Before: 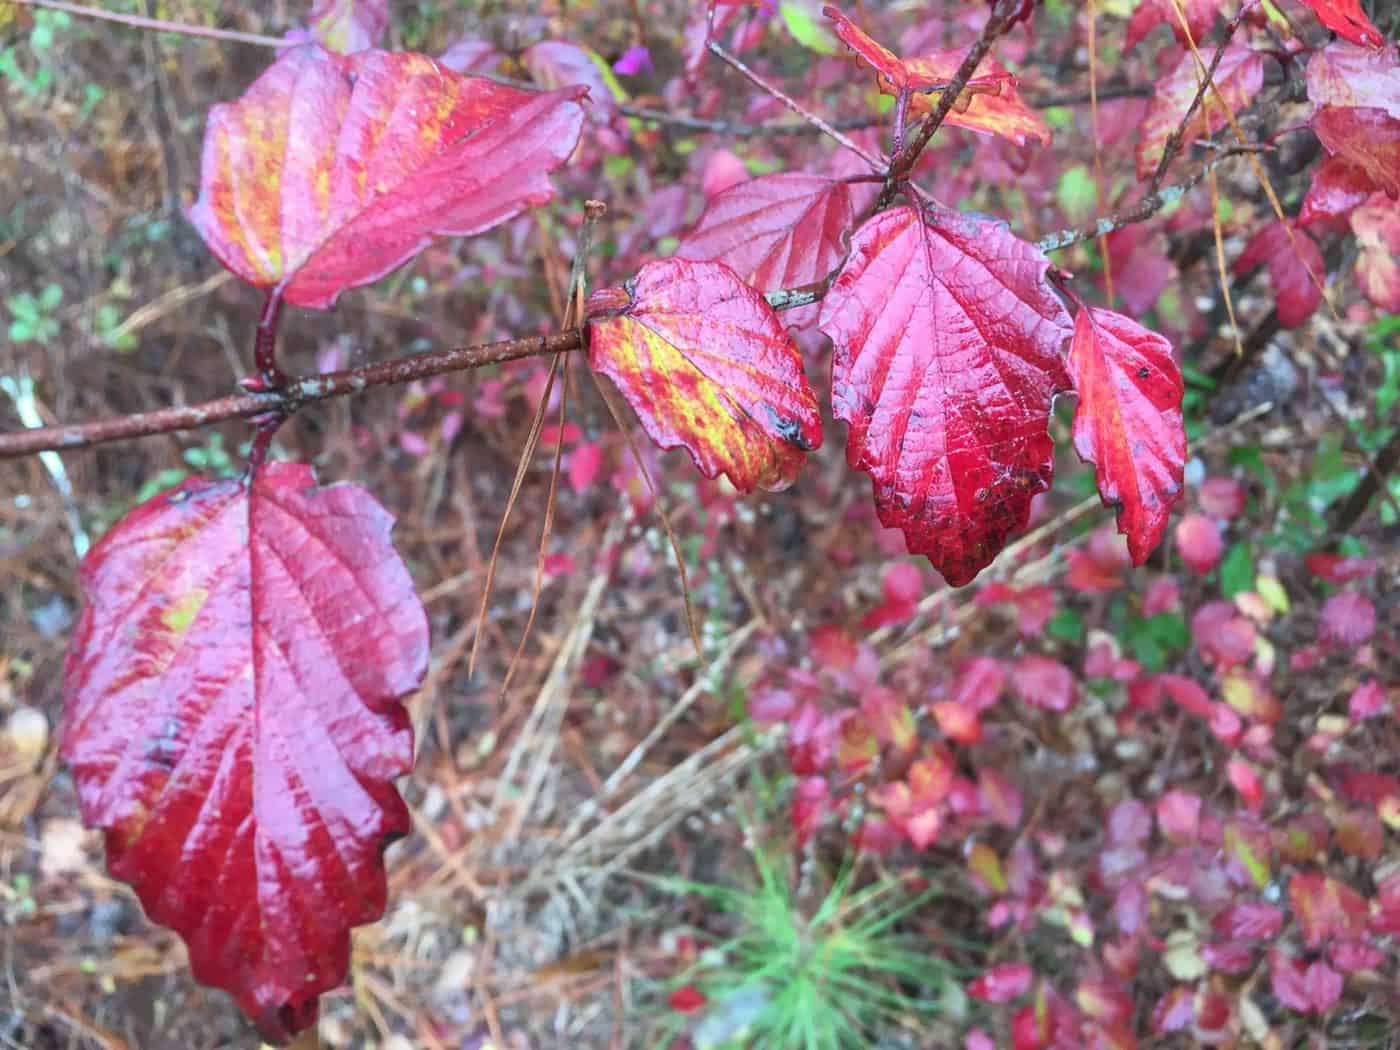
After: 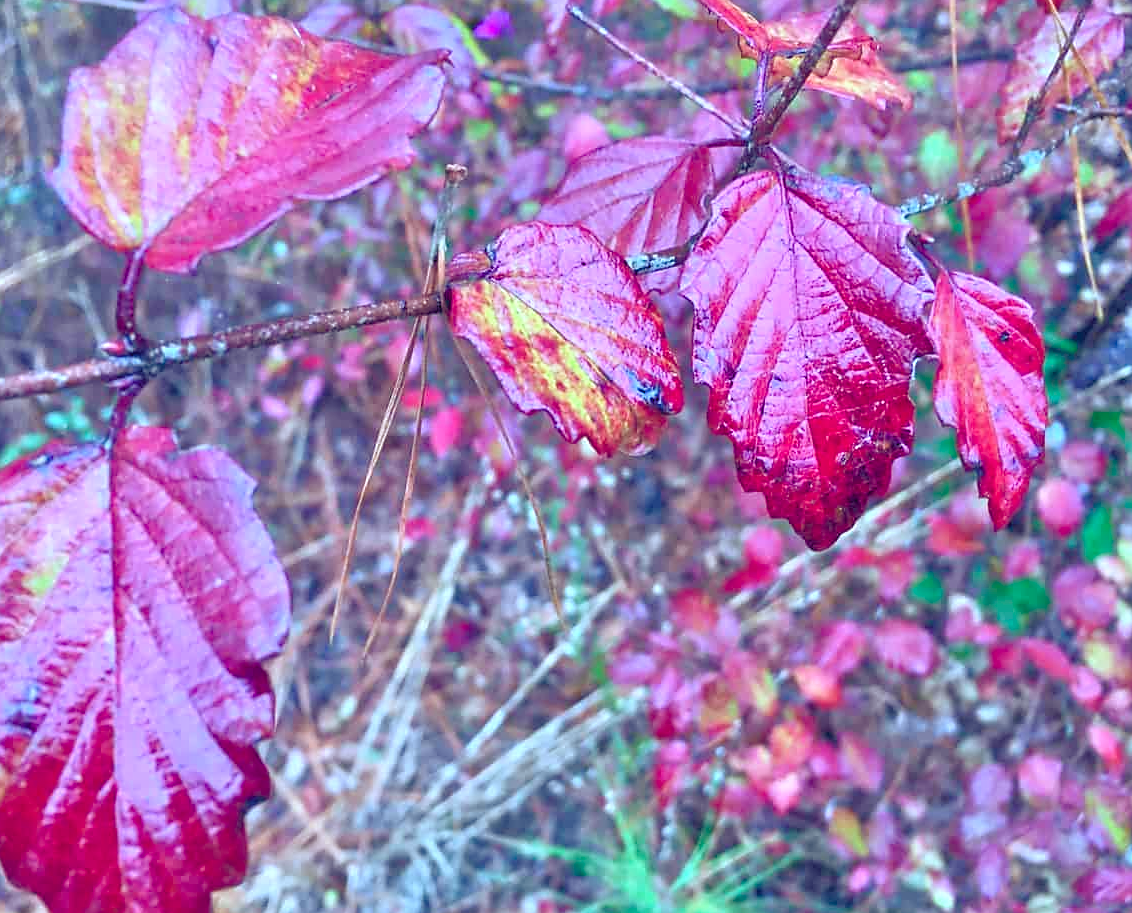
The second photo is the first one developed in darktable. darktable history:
crop: left 9.929%, top 3.475%, right 9.188%, bottom 9.529%
color balance rgb: shadows lift › luminance -41.13%, shadows lift › chroma 14.13%, shadows lift › hue 260°, power › luminance -3.76%, power › chroma 0.56%, power › hue 40.37°, highlights gain › luminance 16.81%, highlights gain › chroma 2.94%, highlights gain › hue 260°, global offset › luminance -0.29%, global offset › chroma 0.31%, global offset › hue 260°, perceptual saturation grading › global saturation 20%, perceptual saturation grading › highlights -13.92%, perceptual saturation grading › shadows 50%
sharpen: radius 1.864, amount 0.398, threshold 1.271
color calibration: illuminant Planckian (black body), x 0.378, y 0.375, temperature 4065 K
tone equalizer: -7 EV 0.15 EV, -6 EV 0.6 EV, -5 EV 1.15 EV, -4 EV 1.33 EV, -3 EV 1.15 EV, -2 EV 0.6 EV, -1 EV 0.15 EV, mask exposure compensation -0.5 EV
contrast brightness saturation: contrast -0.08, brightness -0.04, saturation -0.11
